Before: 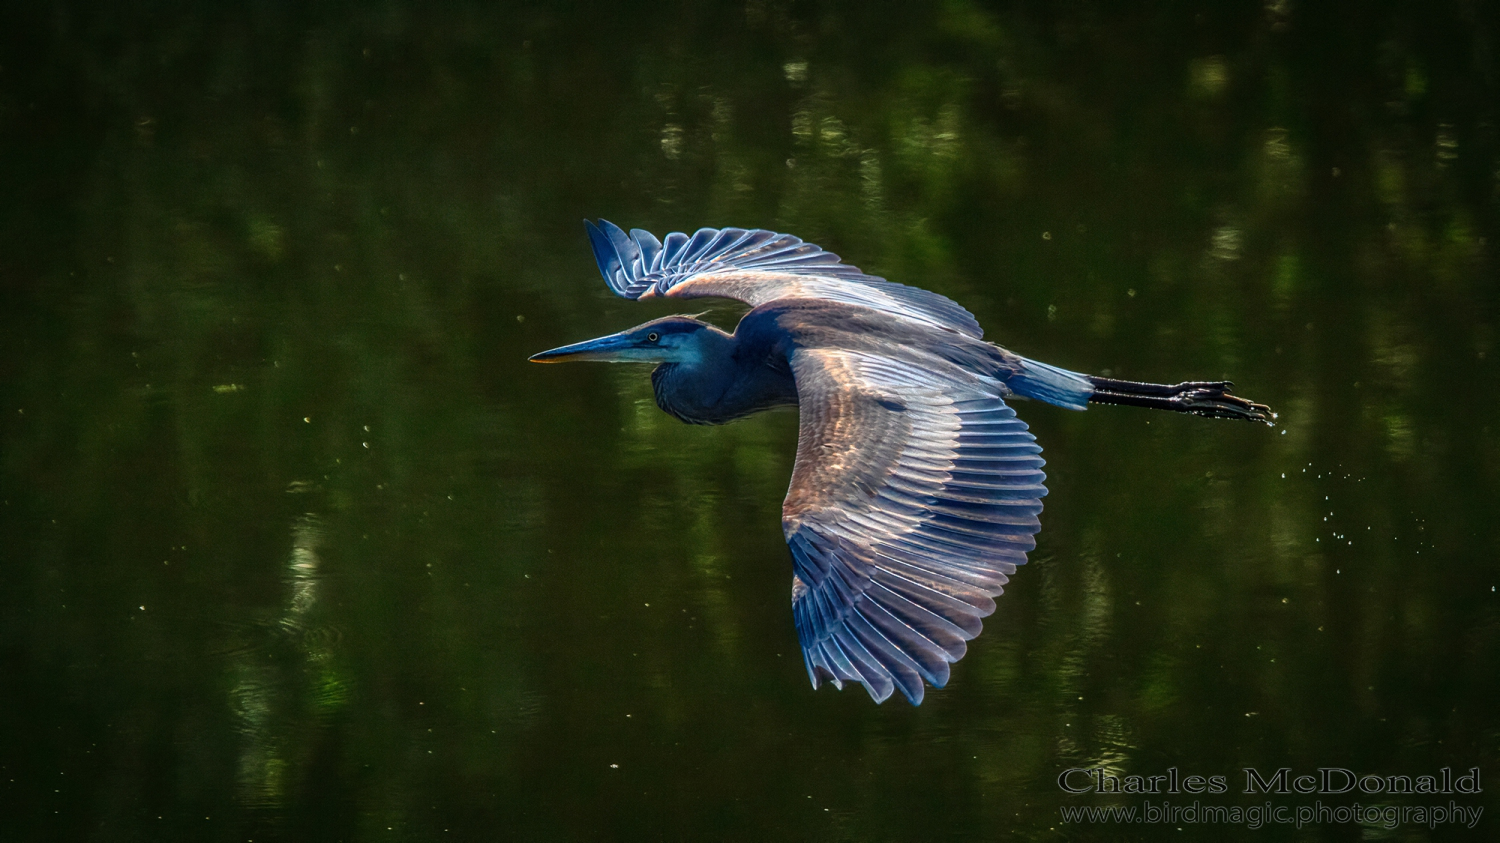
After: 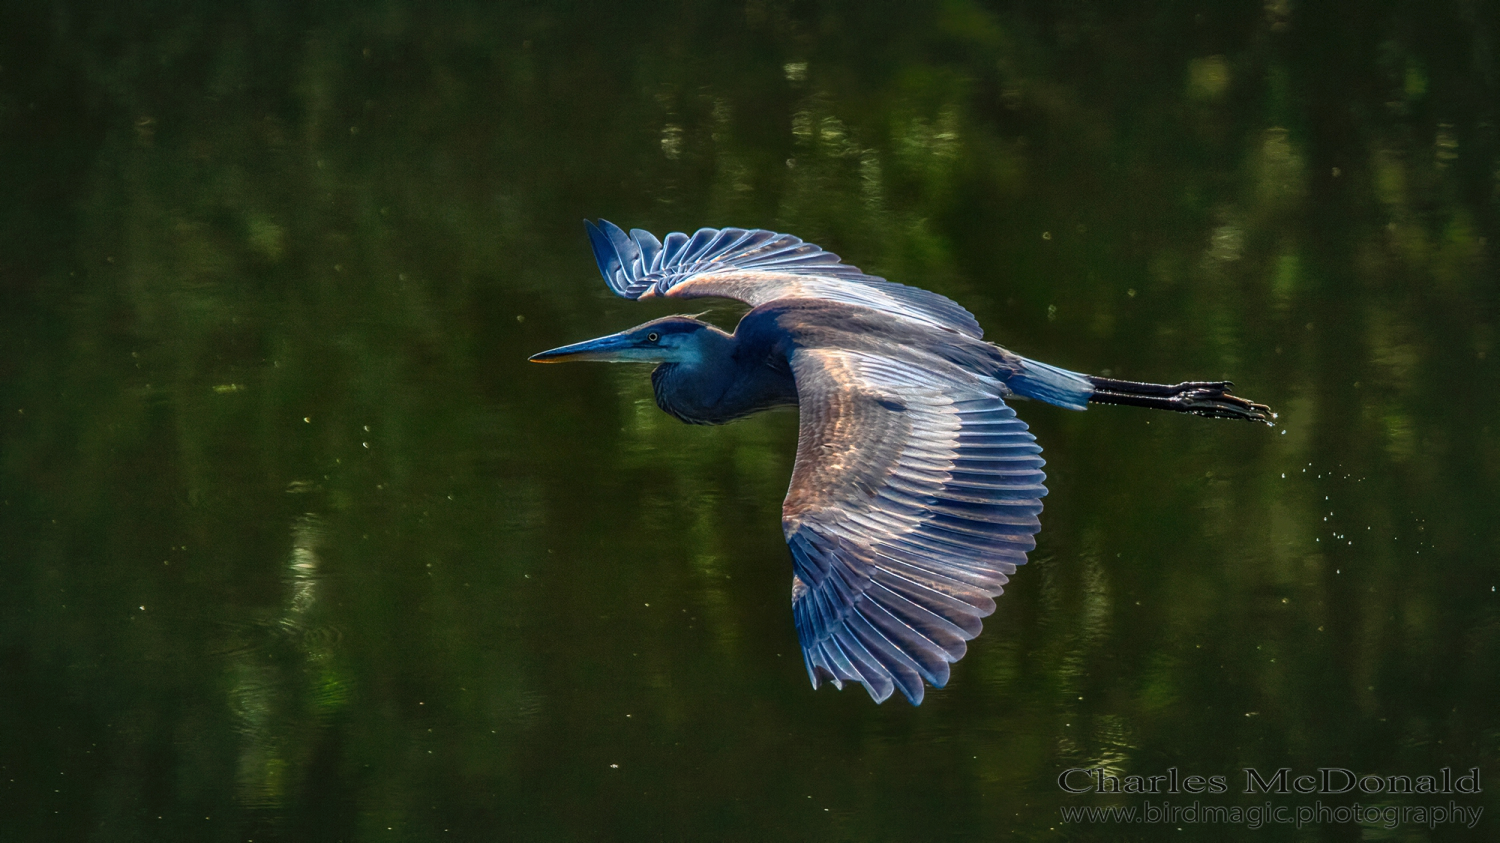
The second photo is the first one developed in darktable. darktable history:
shadows and highlights: shadows 62.44, white point adjustment 0.431, highlights -33.69, compress 84.21%
